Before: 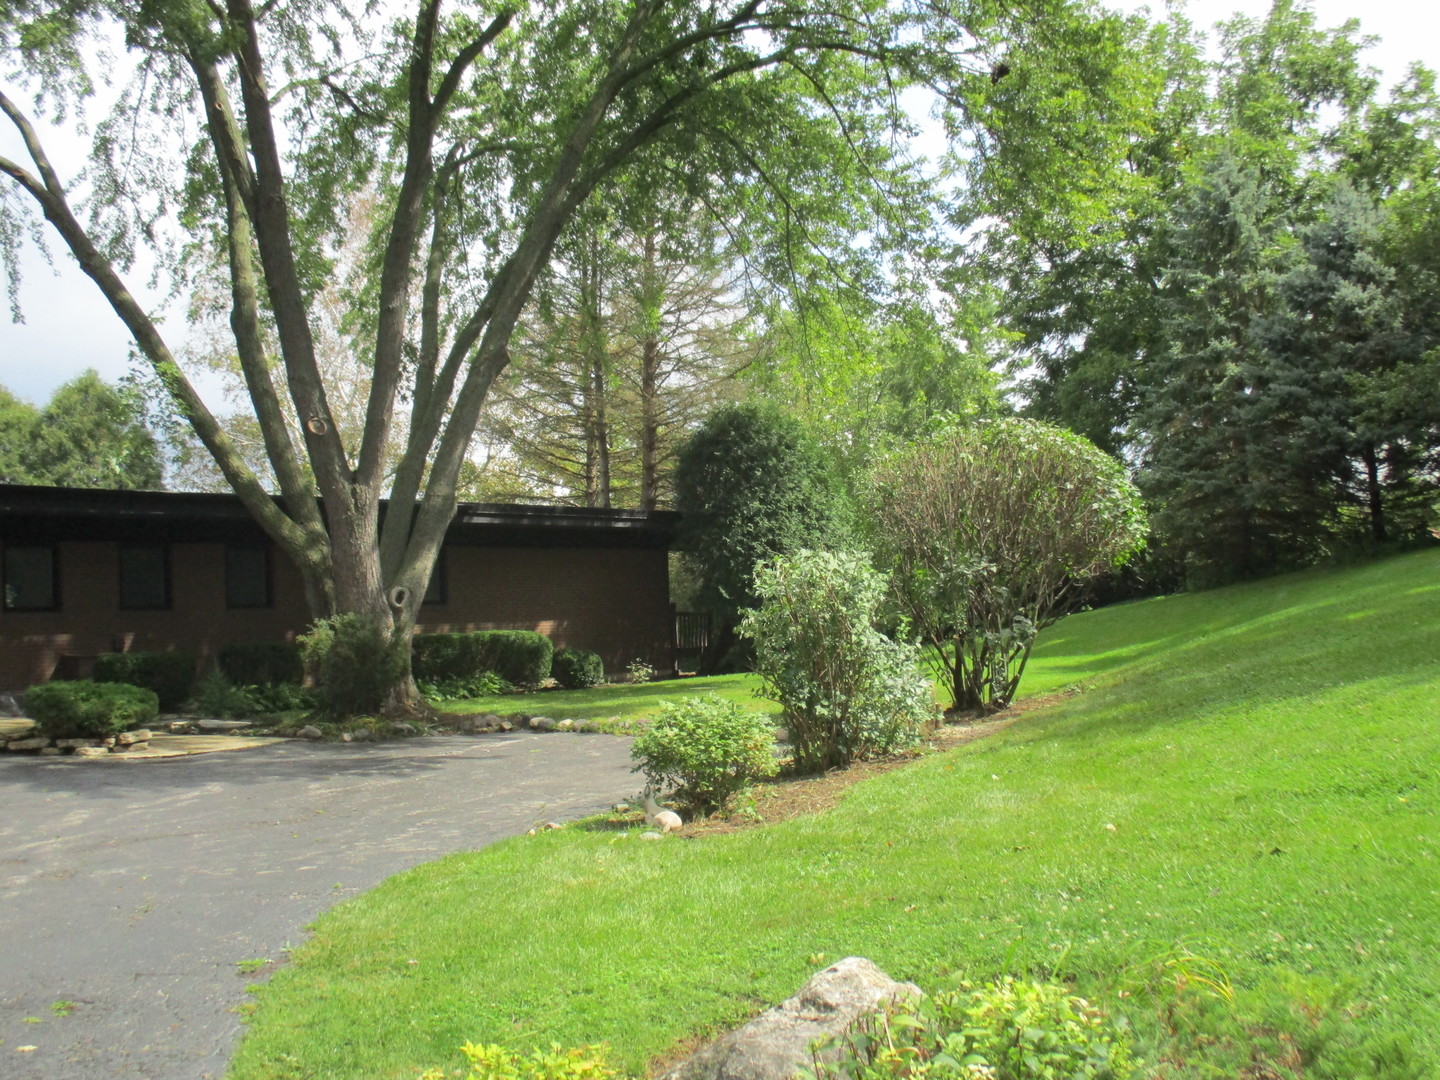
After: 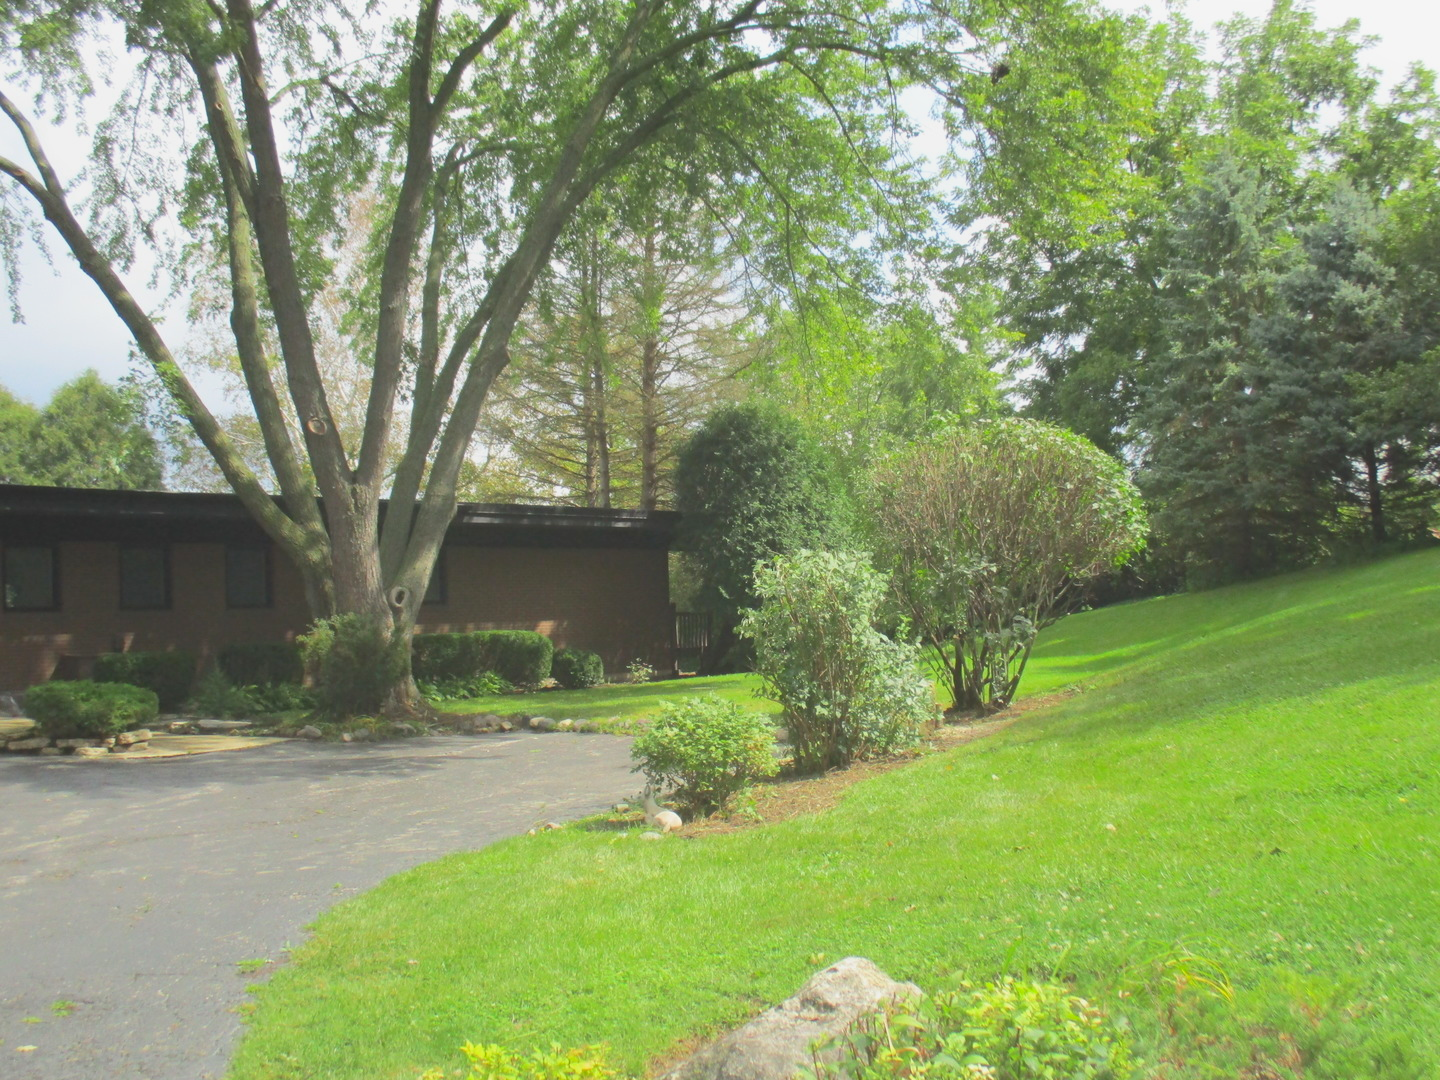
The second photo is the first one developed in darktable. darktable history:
exposure: exposure 0.236 EV, compensate highlight preservation false
local contrast: detail 69%
